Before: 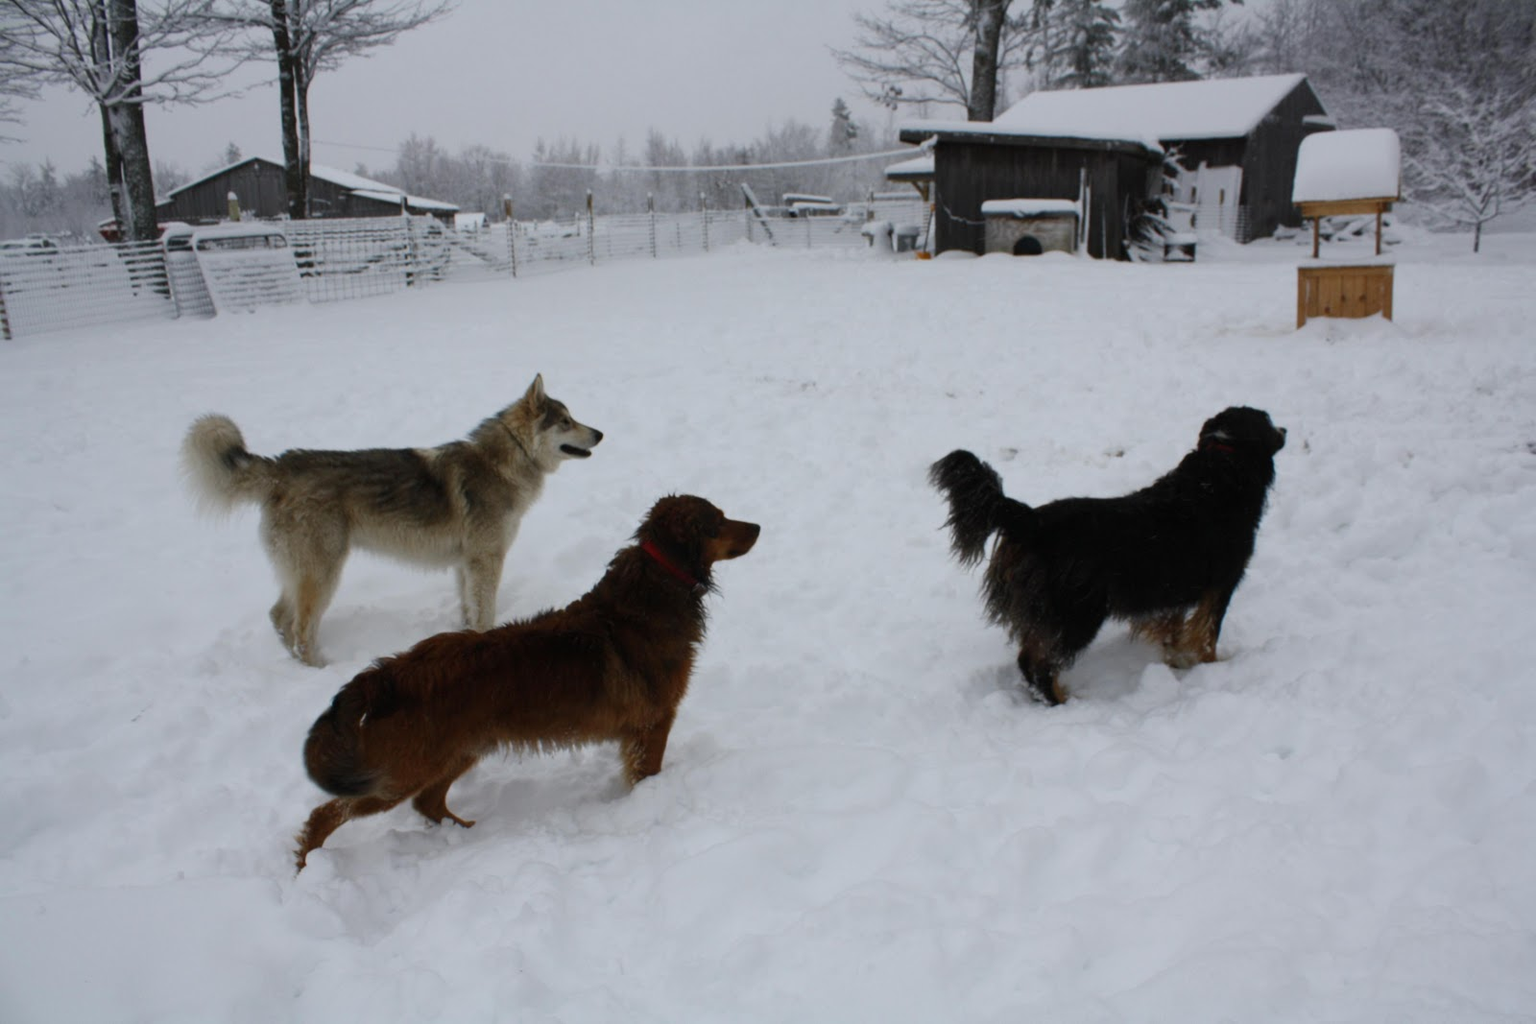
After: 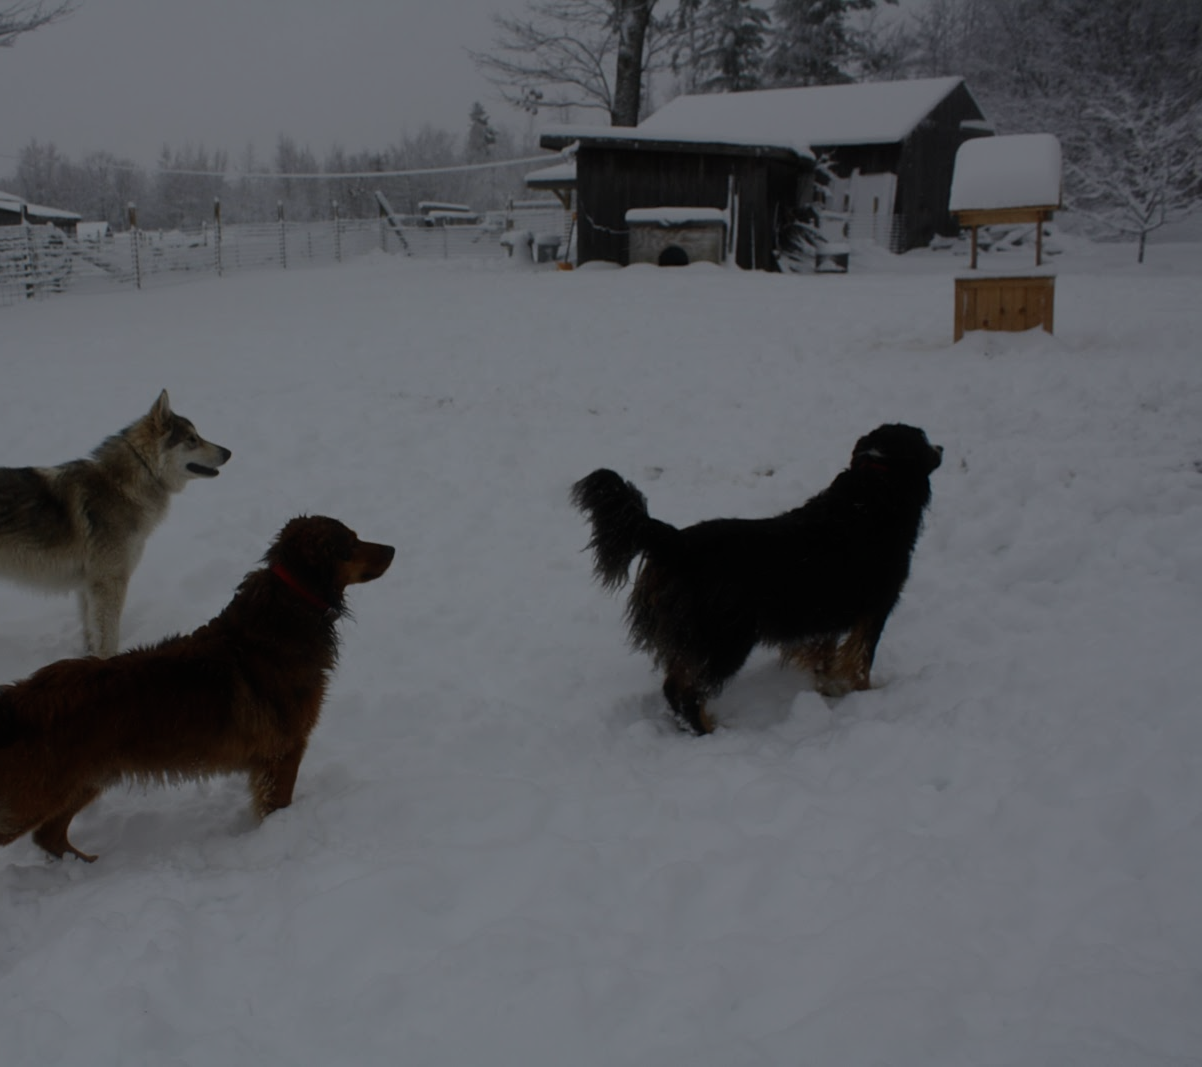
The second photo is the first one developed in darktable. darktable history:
crop and rotate: left 24.833%
sharpen: amount 0.207
haze removal: strength -0.103, compatibility mode true, adaptive false
exposure: exposure -1.563 EV, compensate exposure bias true, compensate highlight preservation false
